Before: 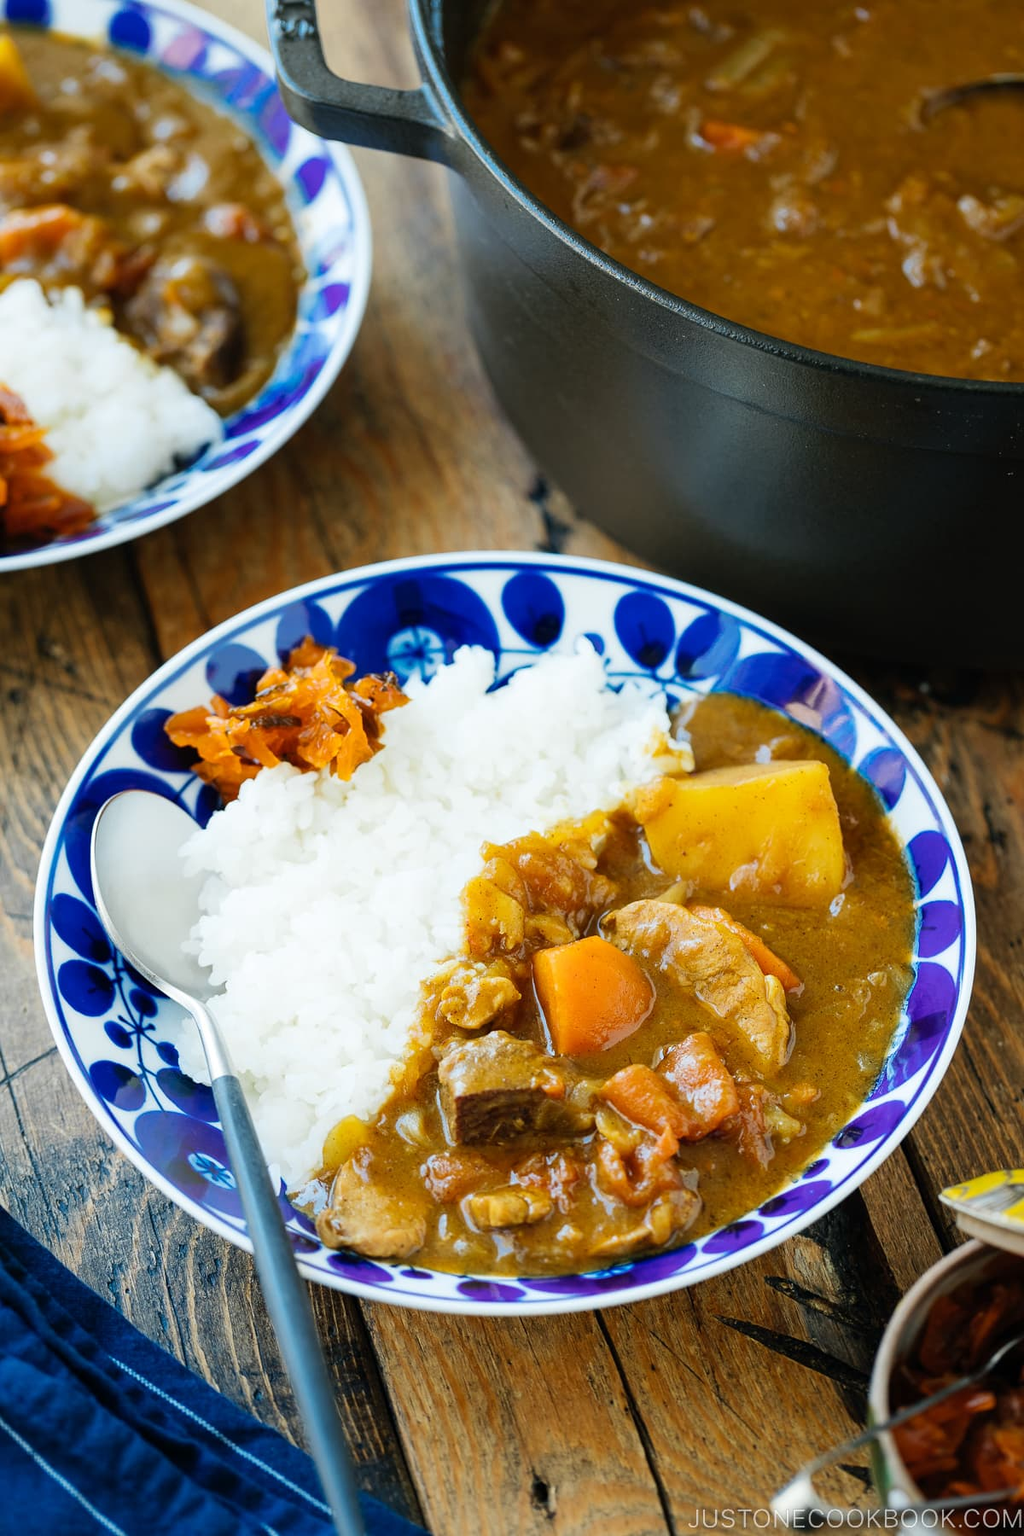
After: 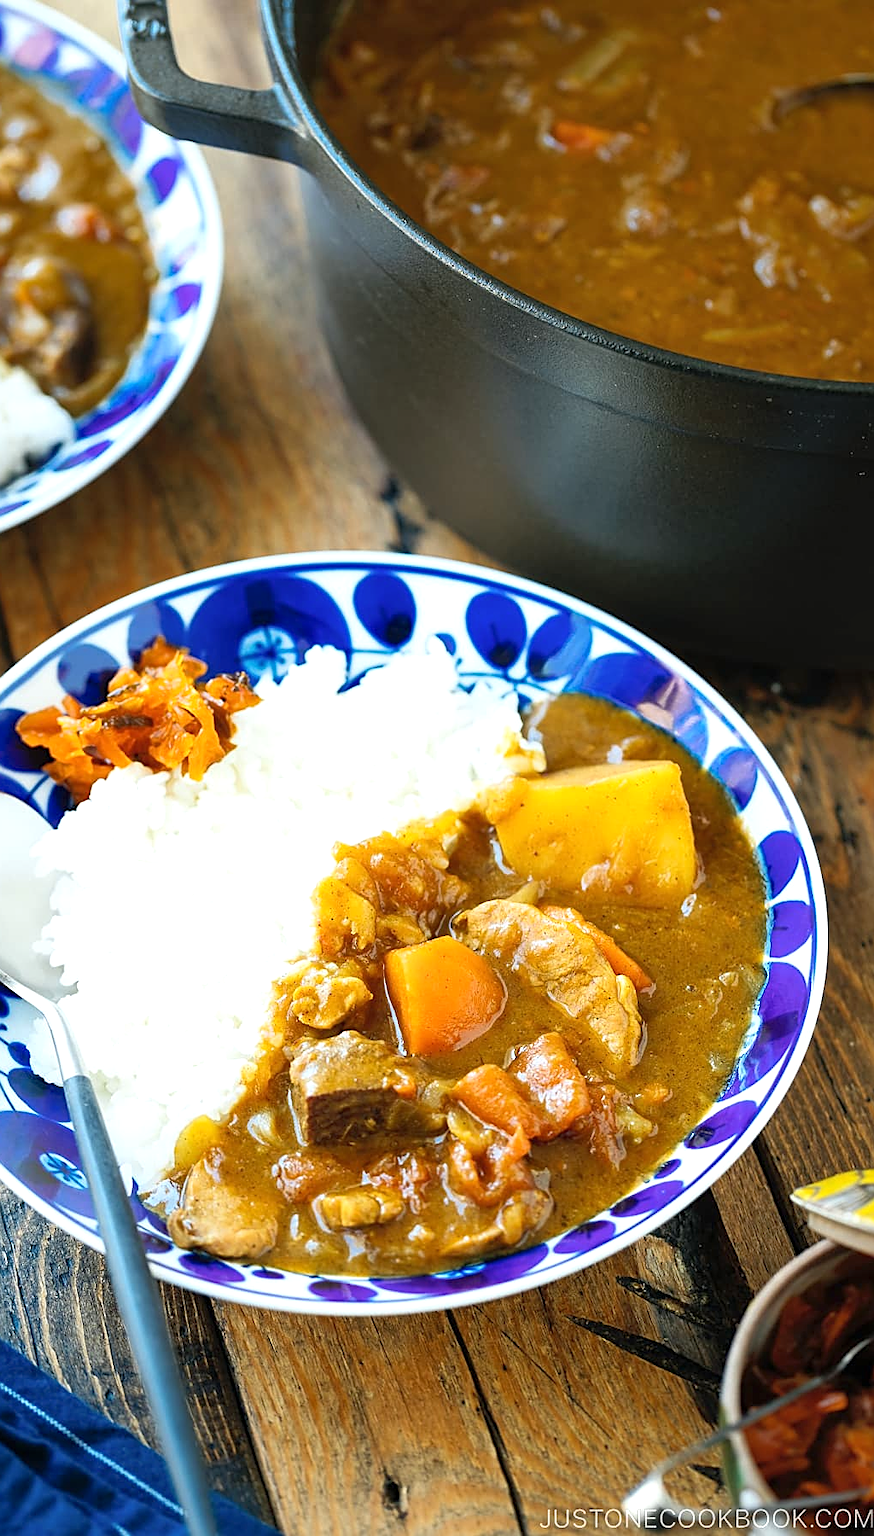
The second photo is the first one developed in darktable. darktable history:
tone equalizer: -8 EV -0.453 EV, -7 EV -0.381 EV, -6 EV -0.297 EV, -5 EV -0.211 EV, -3 EV 0.192 EV, -2 EV 0.323 EV, -1 EV 0.398 EV, +0 EV 0.395 EV, smoothing diameter 24.81%, edges refinement/feathering 5.76, preserve details guided filter
sharpen: on, module defaults
crop and rotate: left 14.523%
shadows and highlights: shadows 43.26, highlights 7.07
